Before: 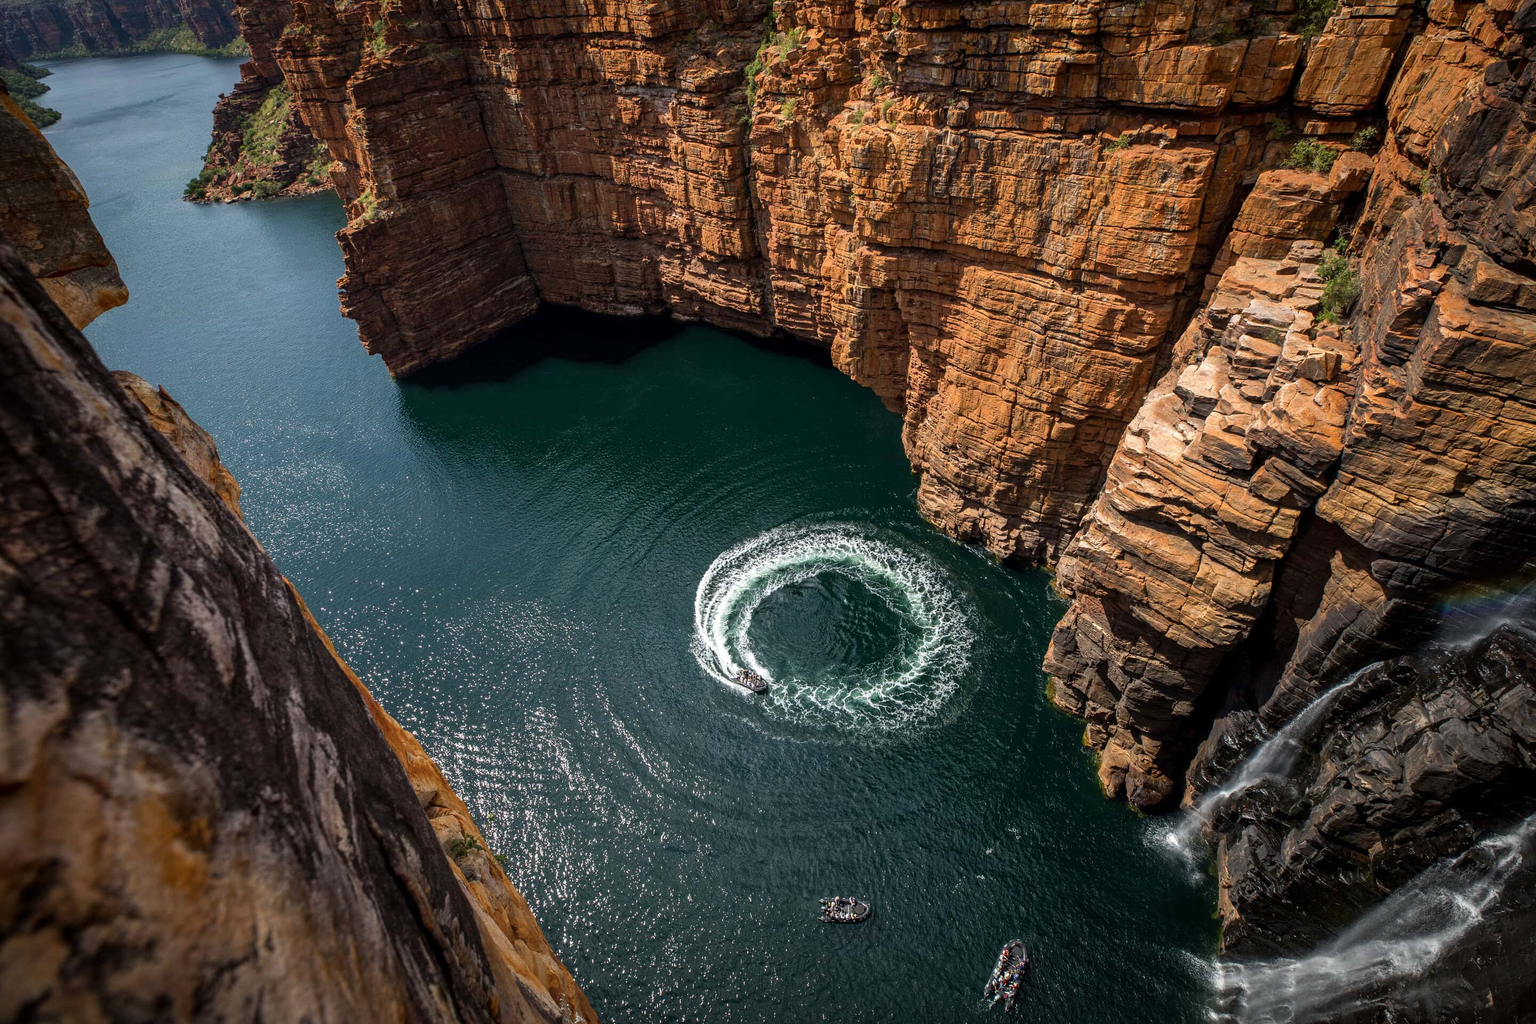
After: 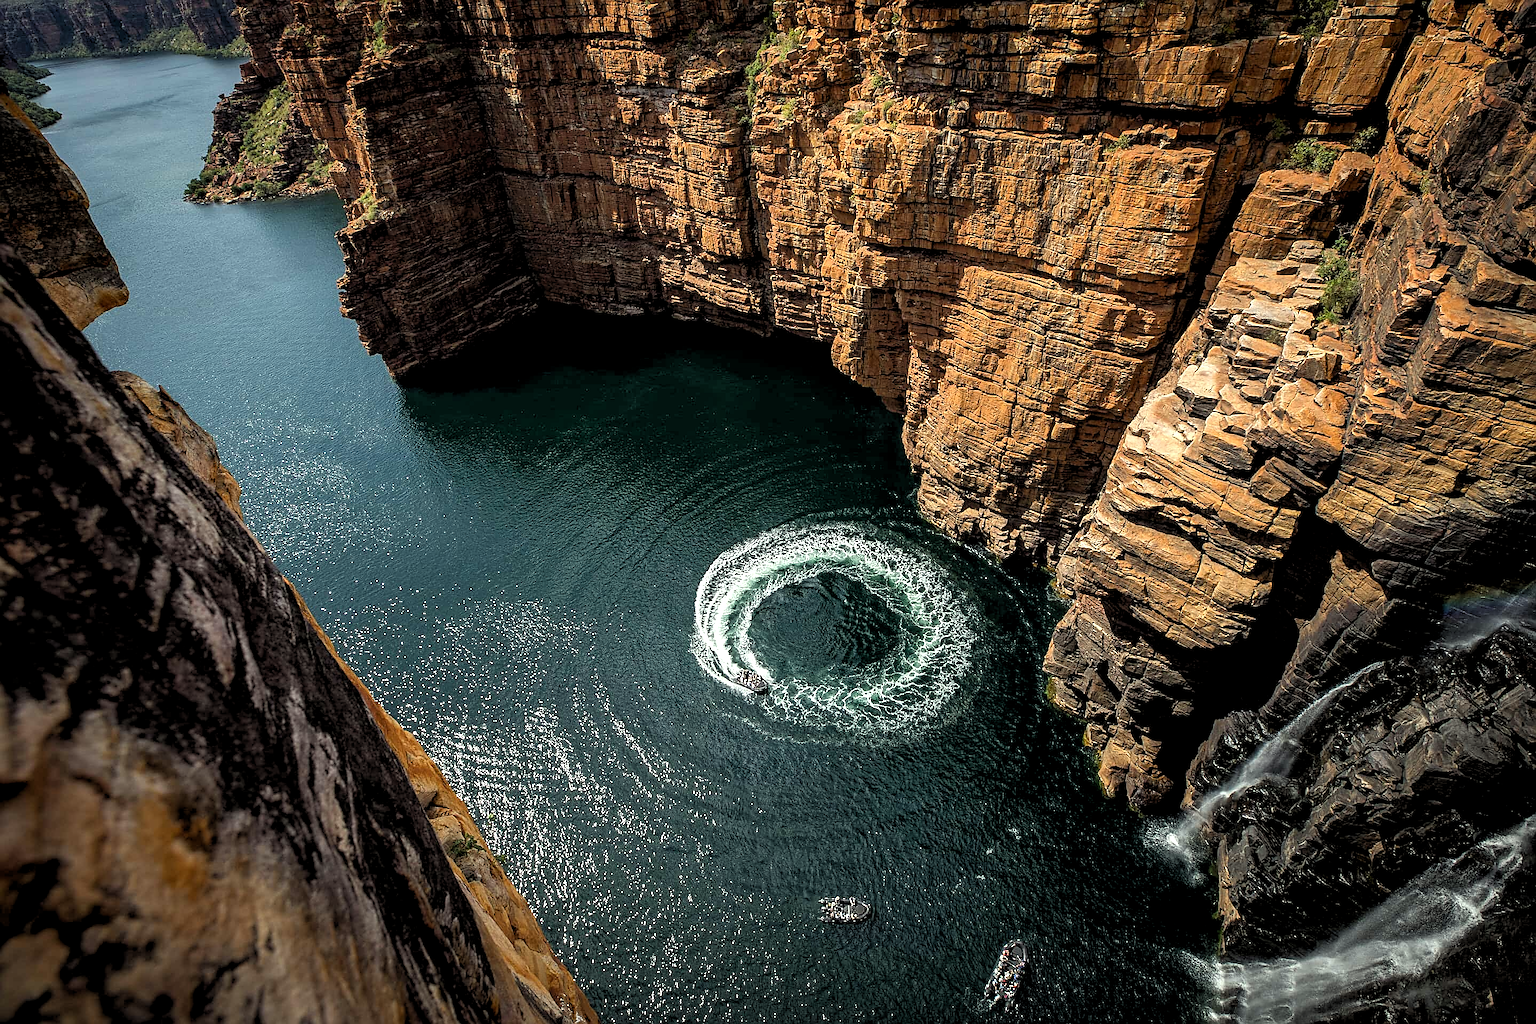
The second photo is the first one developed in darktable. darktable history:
color correction: highlights a* -4.73, highlights b* 5.06, saturation 0.97
sharpen: radius 1.4, amount 1.25, threshold 0.7
rgb levels: levels [[0.01, 0.419, 0.839], [0, 0.5, 1], [0, 0.5, 1]]
